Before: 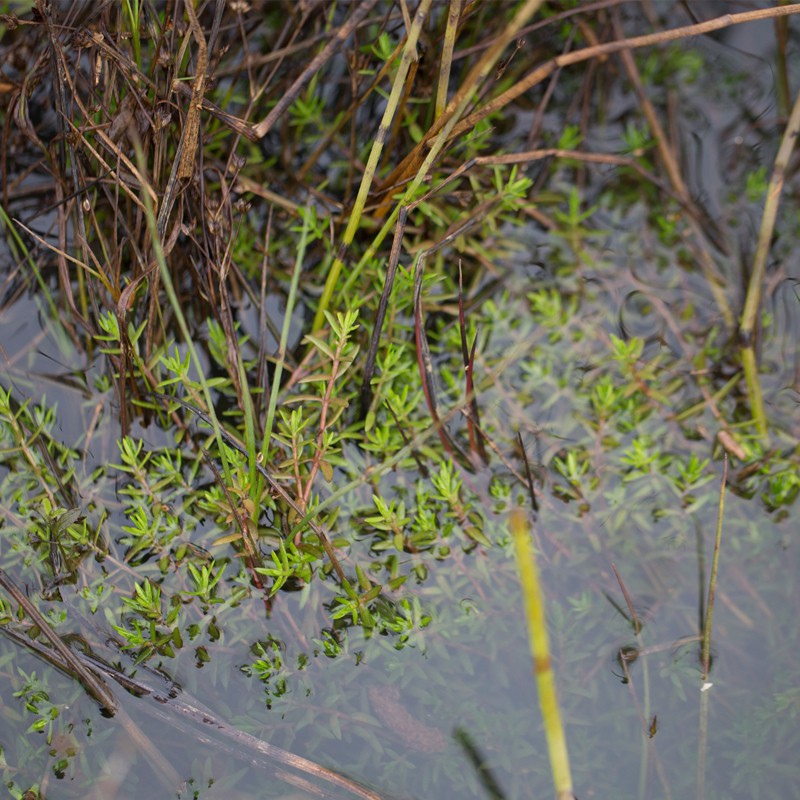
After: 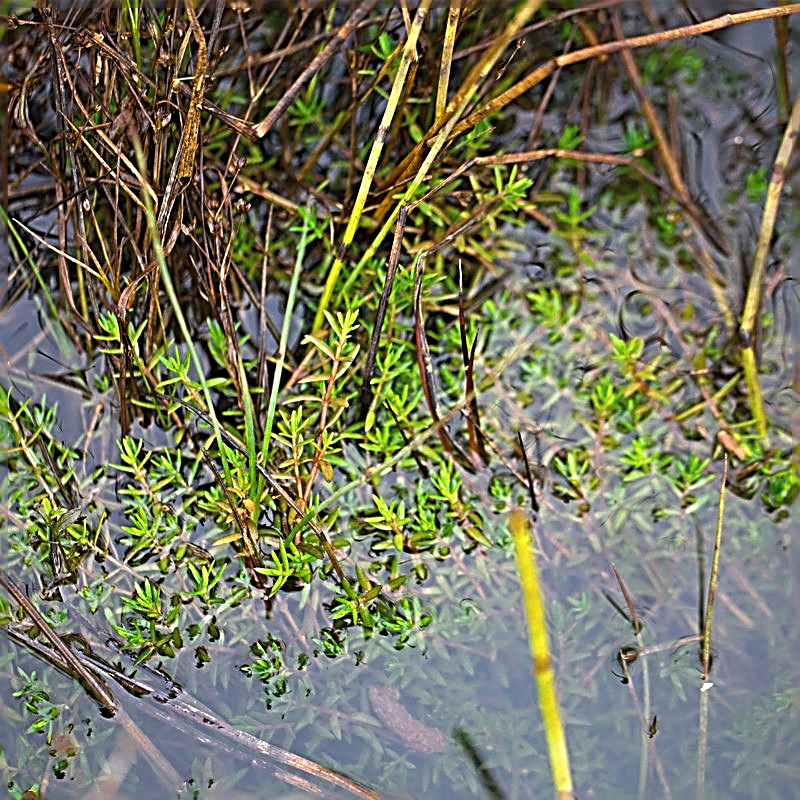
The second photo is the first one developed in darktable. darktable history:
exposure: black level correction -0.004, exposure 0.056 EV, compensate exposure bias true, compensate highlight preservation false
color balance rgb: linear chroma grading › global chroma 19.473%, perceptual saturation grading › global saturation 24.893%, perceptual brilliance grading › global brilliance 12.176%, global vibrance 35.194%, contrast 10.358%
color zones: curves: ch0 [(0, 0.5) (0.125, 0.4) (0.25, 0.5) (0.375, 0.4) (0.5, 0.4) (0.625, 0.35) (0.75, 0.35) (0.875, 0.5)]; ch1 [(0, 0.35) (0.125, 0.45) (0.25, 0.35) (0.375, 0.35) (0.5, 0.35) (0.625, 0.35) (0.75, 0.45) (0.875, 0.35)]; ch2 [(0, 0.6) (0.125, 0.5) (0.25, 0.5) (0.375, 0.6) (0.5, 0.6) (0.625, 0.5) (0.75, 0.5) (0.875, 0.5)]
sharpen: radius 3.157, amount 1.724
